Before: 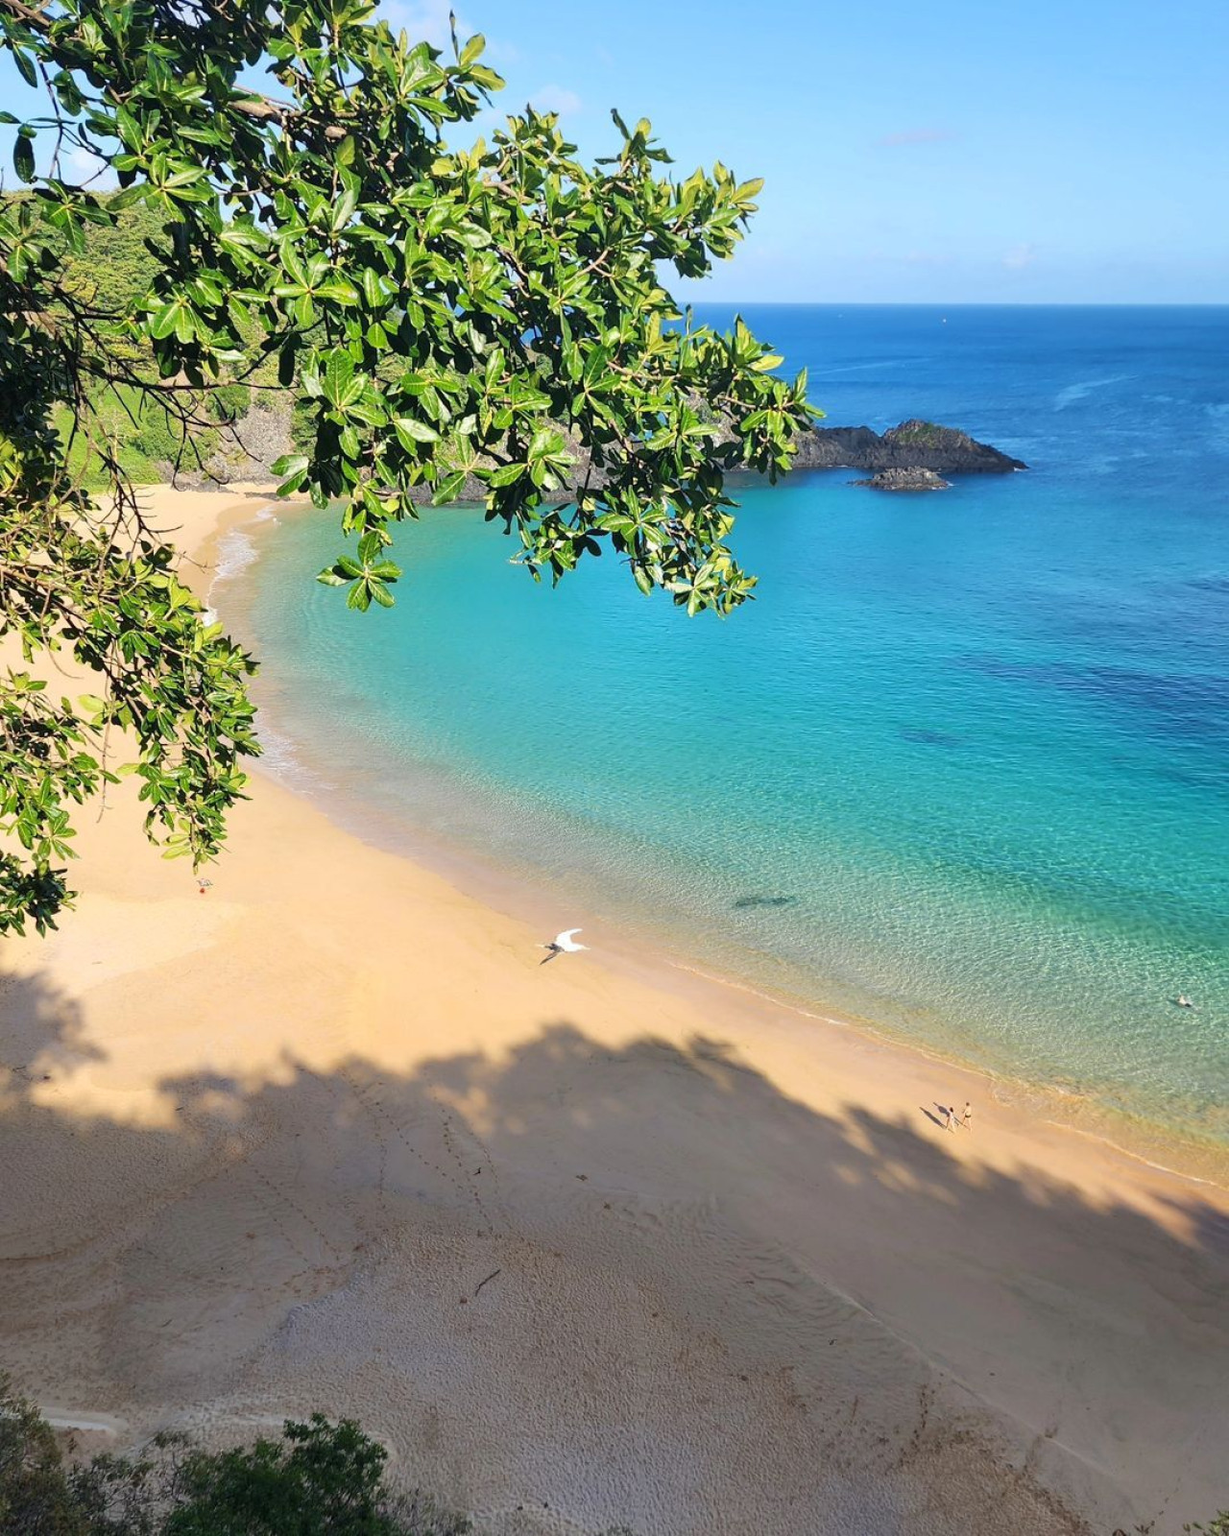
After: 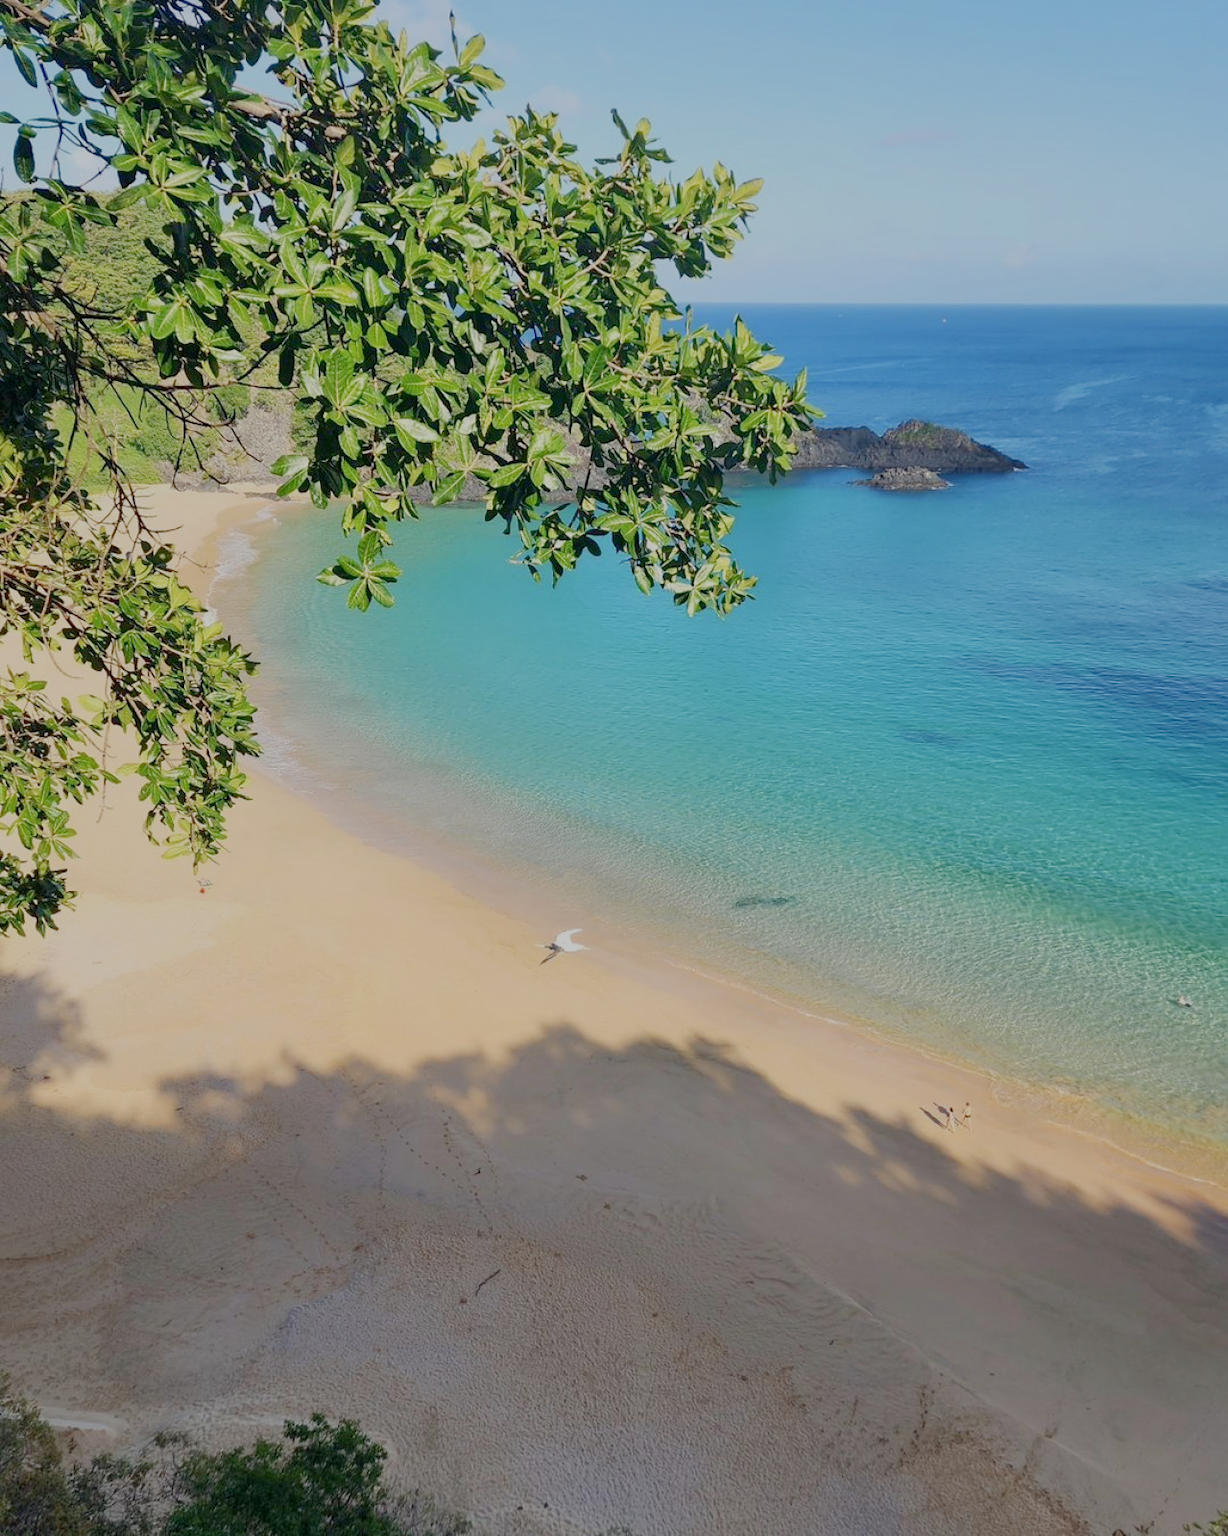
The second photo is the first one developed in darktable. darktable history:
filmic rgb: middle gray luminance 4.45%, black relative exposure -13.02 EV, white relative exposure 5.01 EV, threshold 5.94 EV, target black luminance 0%, hardness 5.18, latitude 59.69%, contrast 0.756, highlights saturation mix 6.23%, shadows ↔ highlights balance 26.21%, preserve chrominance no, color science v4 (2020), contrast in shadows soft, enable highlight reconstruction true
